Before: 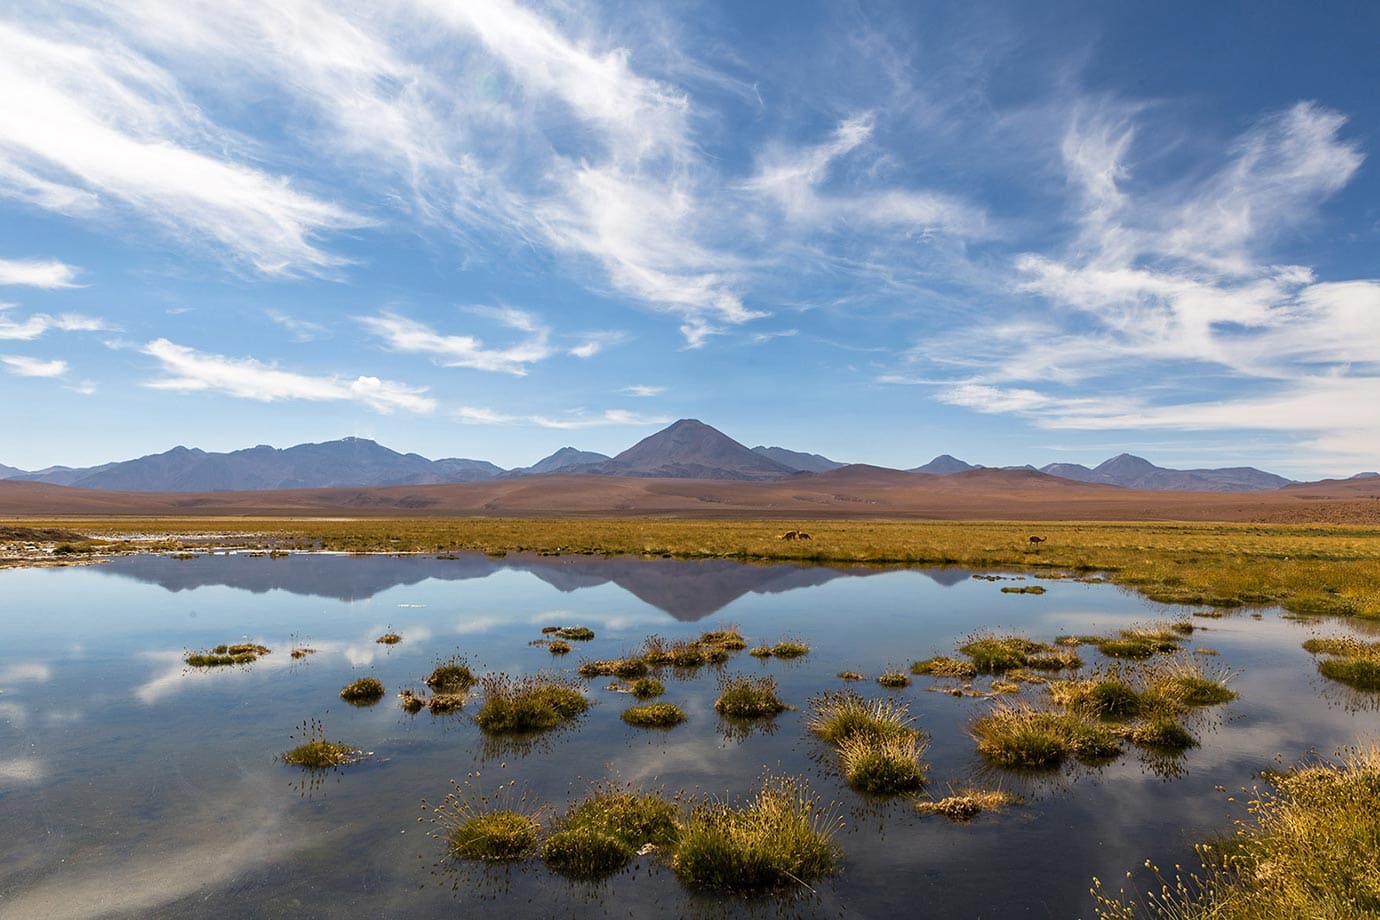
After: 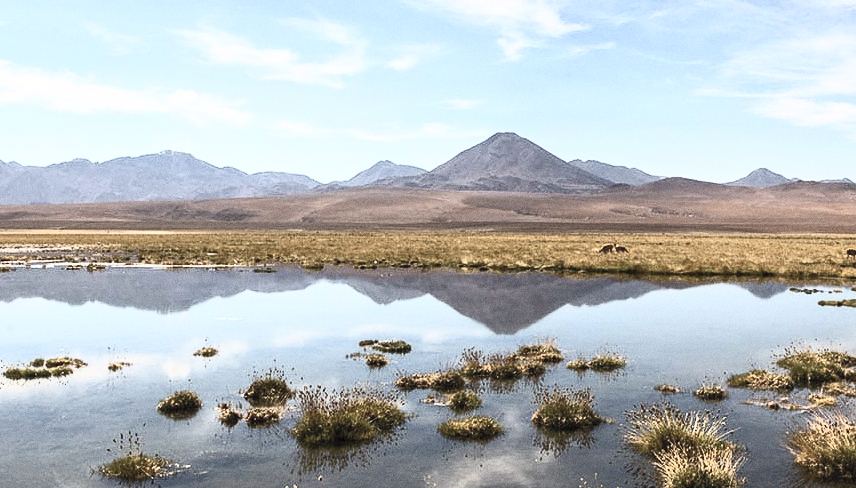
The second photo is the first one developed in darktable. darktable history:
grain: coarseness 0.09 ISO
crop: left 13.312%, top 31.28%, right 24.627%, bottom 15.582%
contrast brightness saturation: contrast 0.57, brightness 0.57, saturation -0.34
